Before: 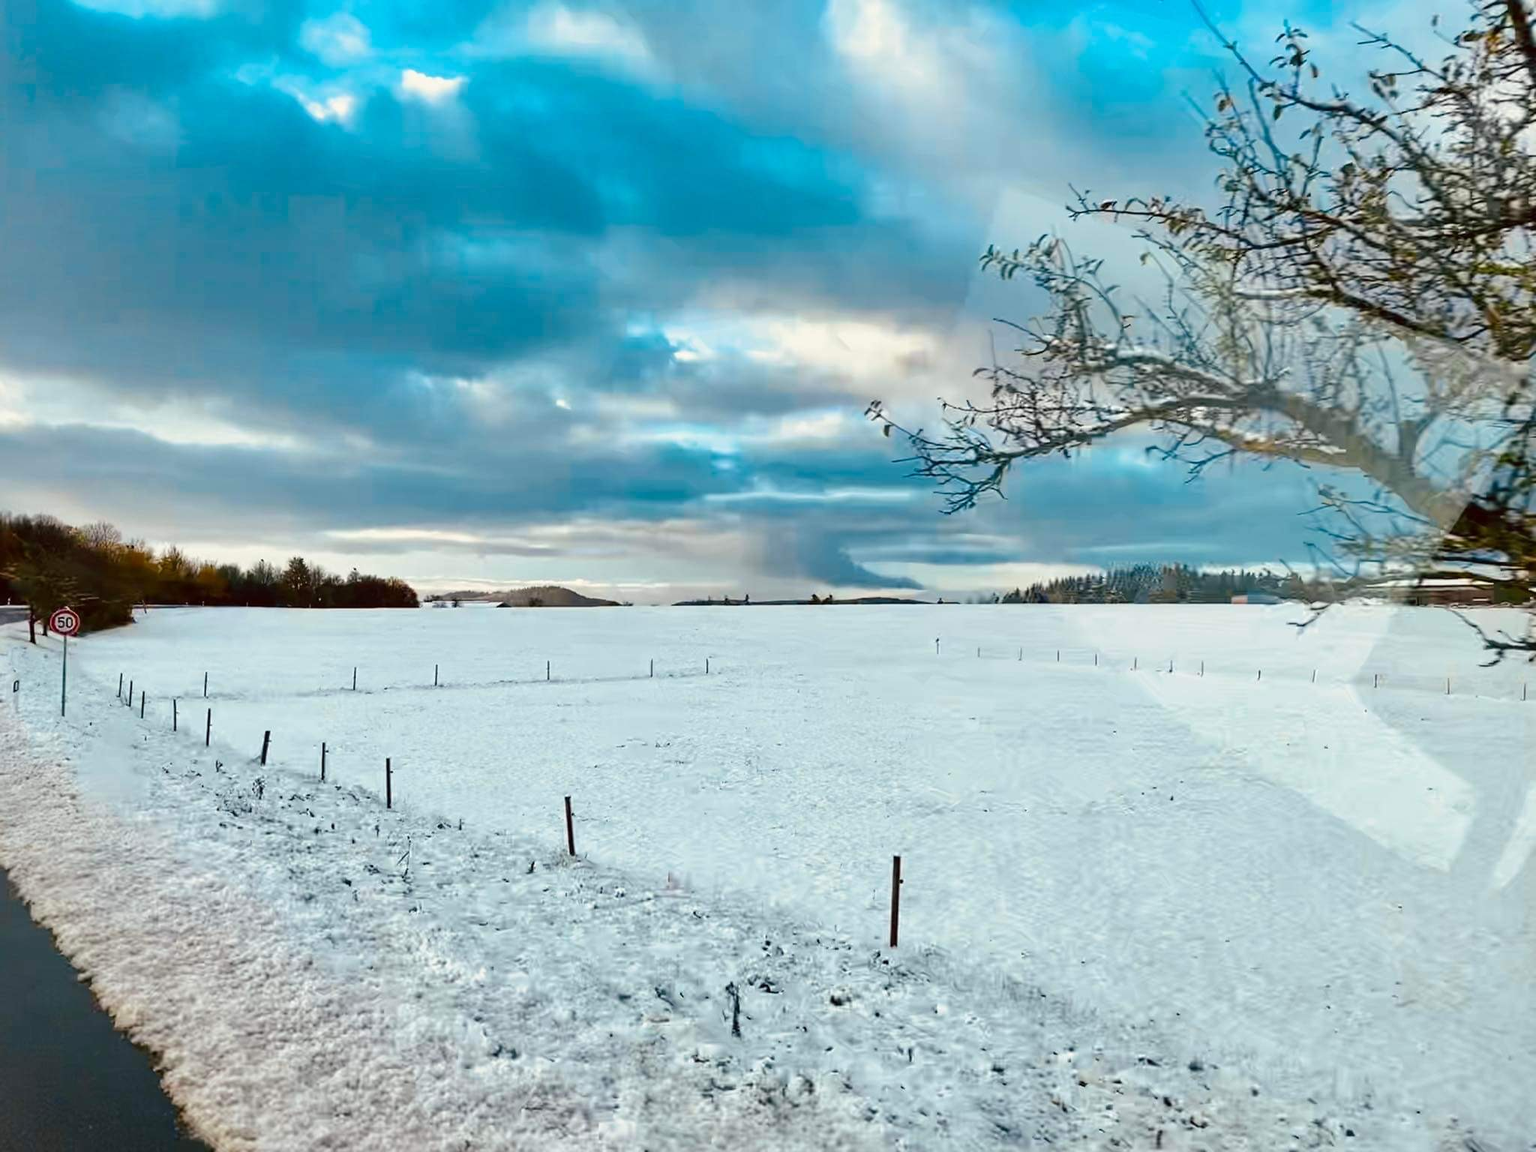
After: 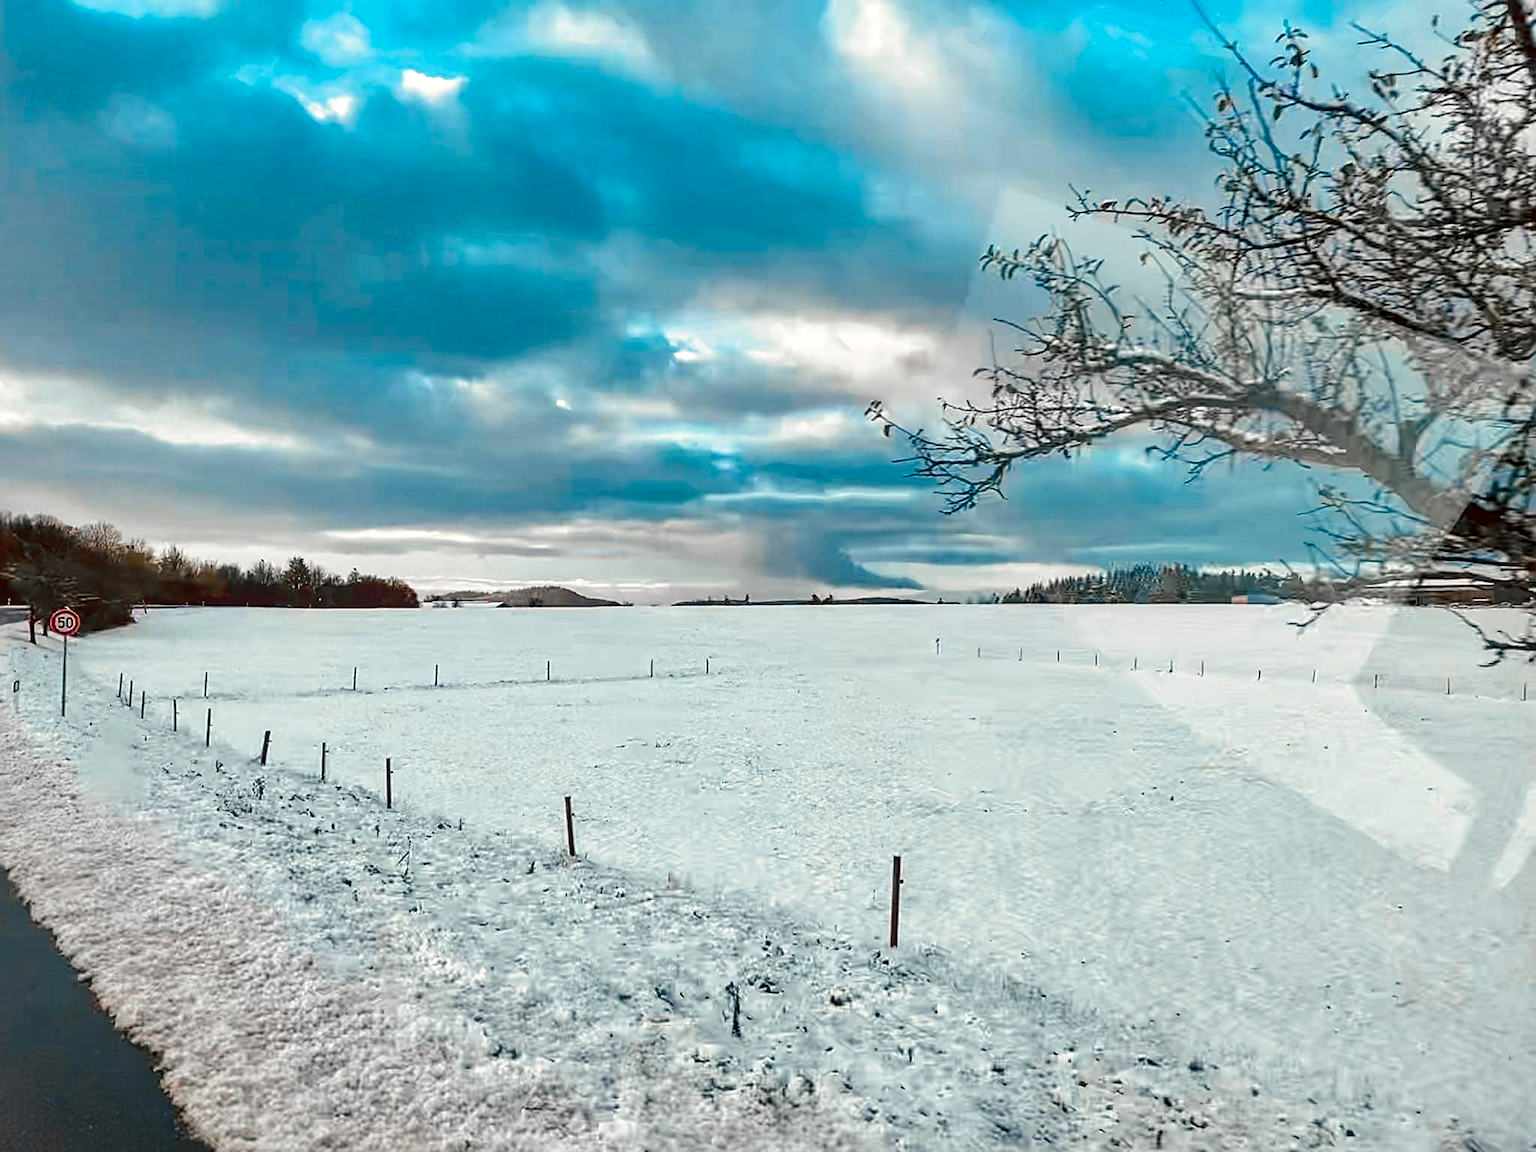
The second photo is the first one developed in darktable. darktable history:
local contrast: on, module defaults
sharpen: on, module defaults
color zones: curves: ch1 [(0, 0.708) (0.088, 0.648) (0.245, 0.187) (0.429, 0.326) (0.571, 0.498) (0.714, 0.5) (0.857, 0.5) (1, 0.708)], mix 21.36%
color balance rgb: highlights gain › chroma 2.018%, highlights gain › hue 72.34°, linear chroma grading › shadows -8.026%, linear chroma grading › global chroma 9.752%, perceptual saturation grading › global saturation -2.391%, perceptual saturation grading › highlights -7.777%, perceptual saturation grading › mid-tones 8.293%, perceptual saturation grading › shadows 2.807%, global vibrance 9.646%
